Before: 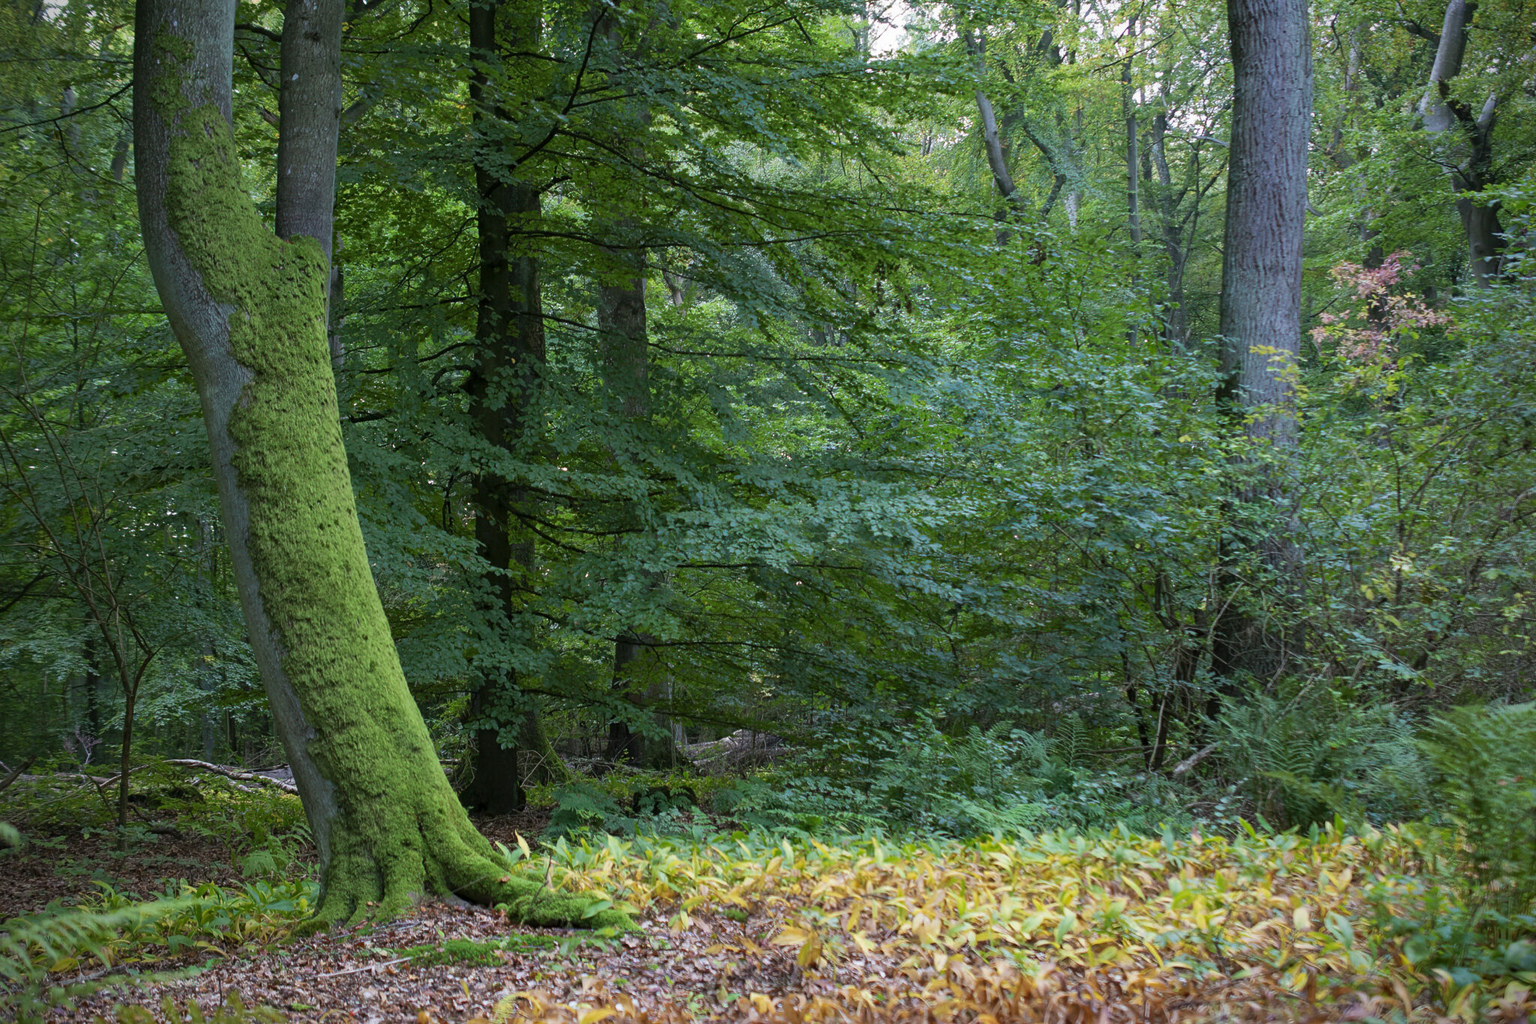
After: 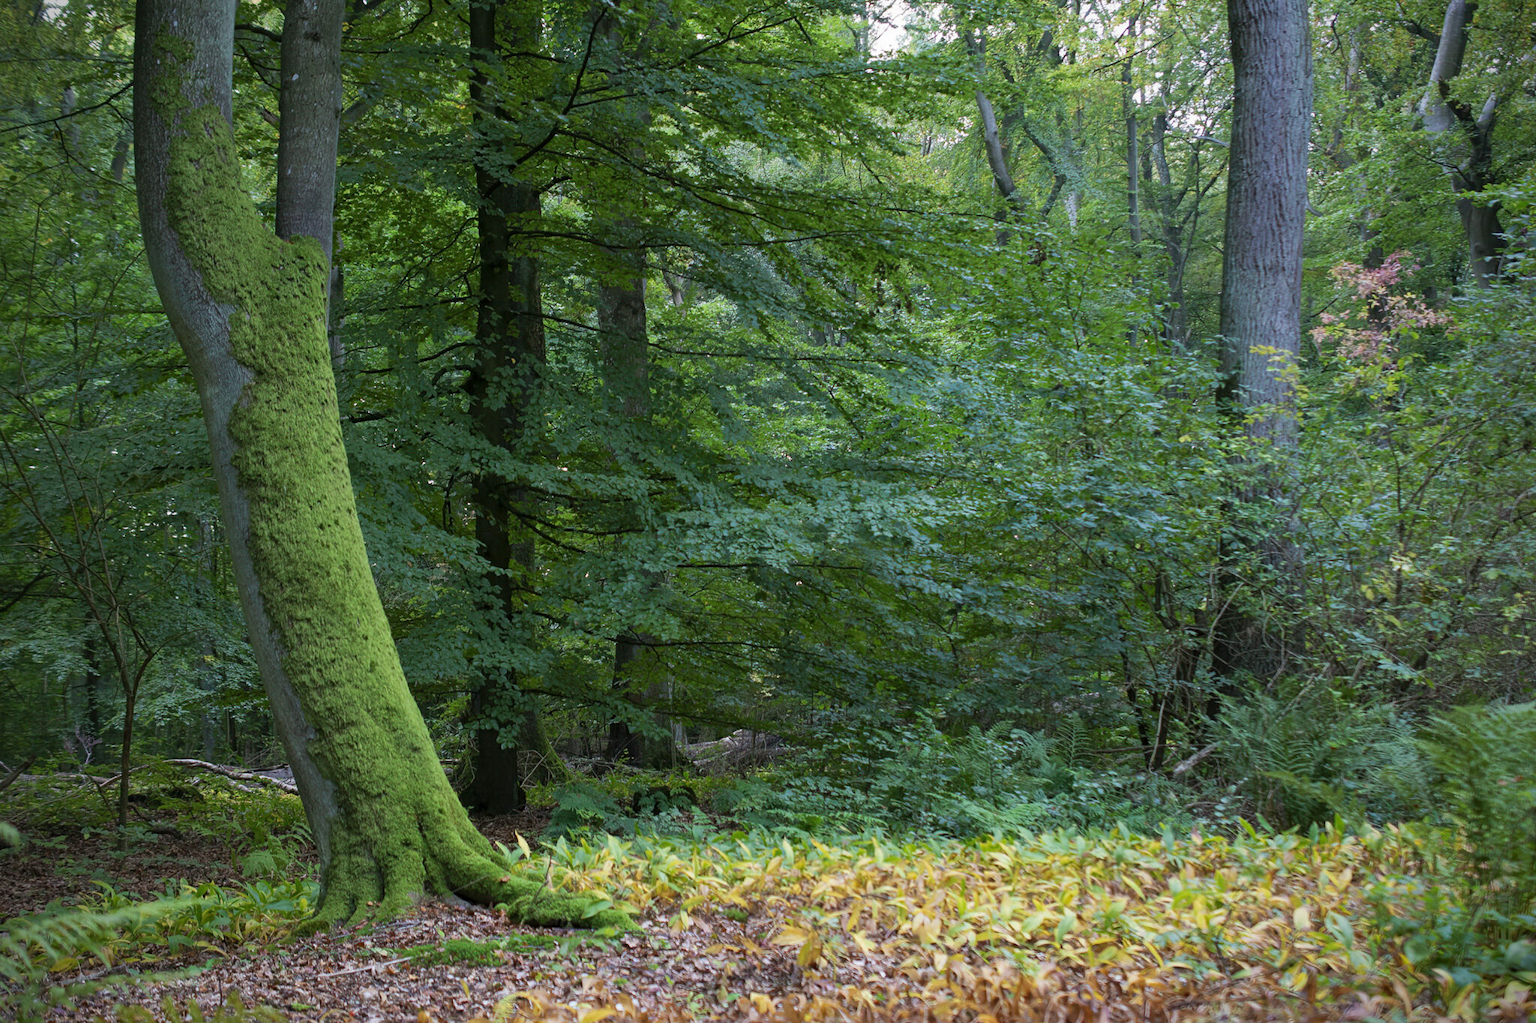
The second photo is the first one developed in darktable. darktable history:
color calibration: illuminant same as pipeline (D50), adaptation XYZ, x 0.346, y 0.357, temperature 5006.74 K
